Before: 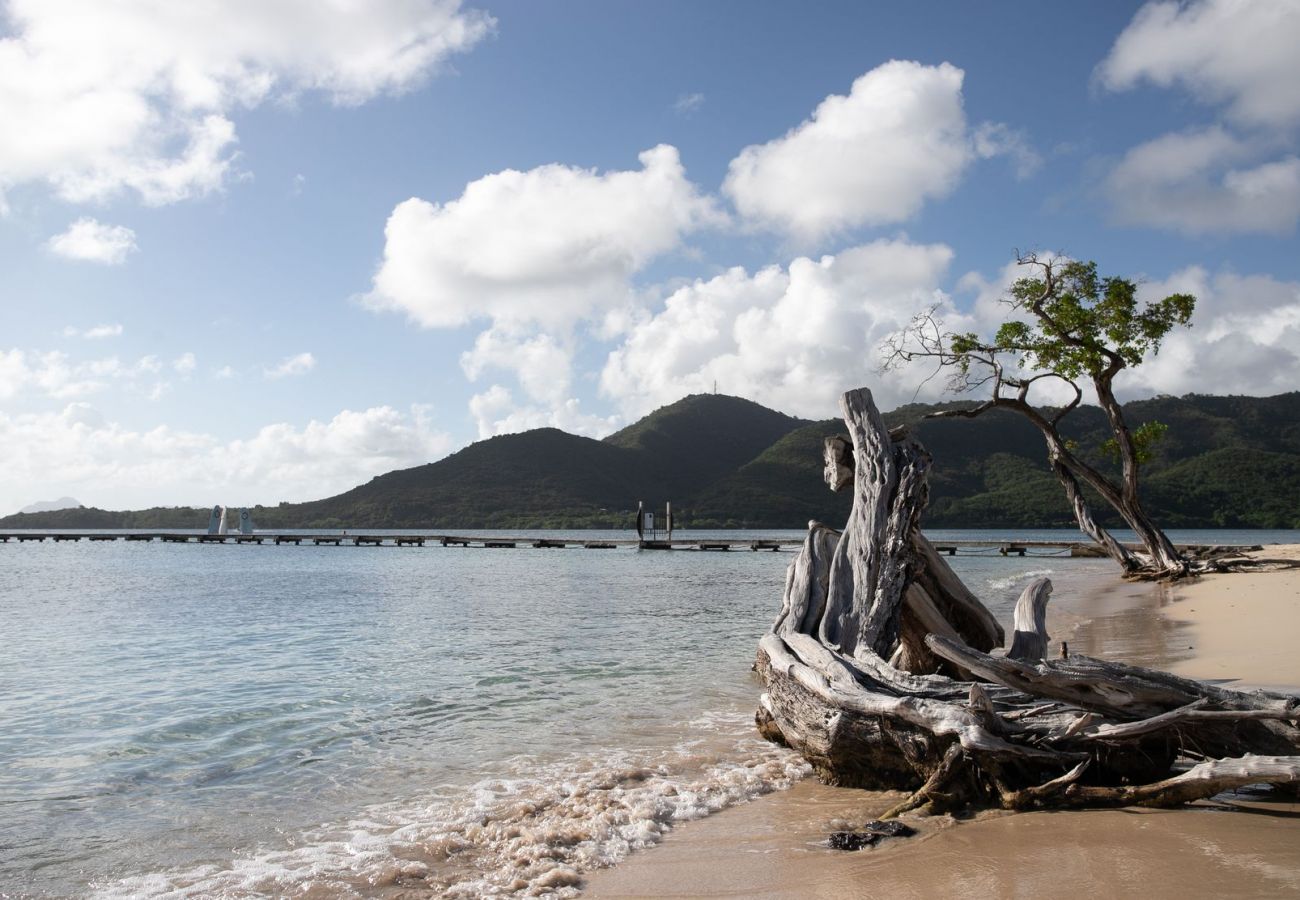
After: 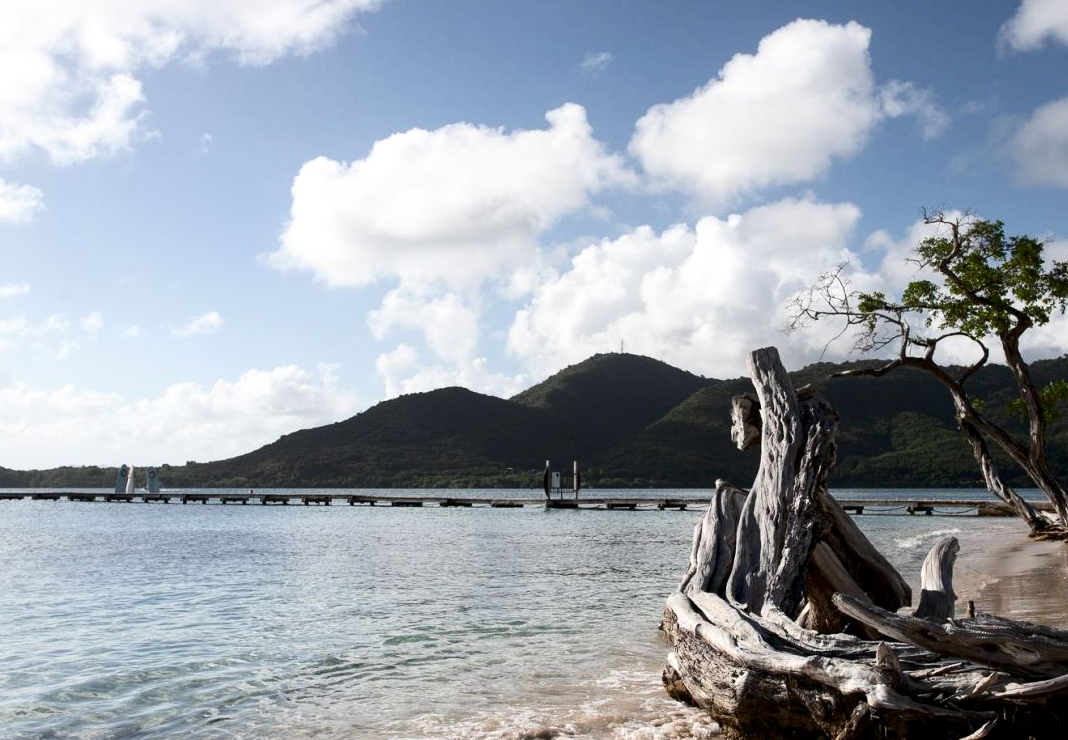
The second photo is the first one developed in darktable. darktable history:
crop and rotate: left 7.196%, top 4.574%, right 10.605%, bottom 13.178%
contrast brightness saturation: contrast 0.22
exposure: exposure -0.021 EV, compensate highlight preservation false
local contrast: highlights 100%, shadows 100%, detail 120%, midtone range 0.2
